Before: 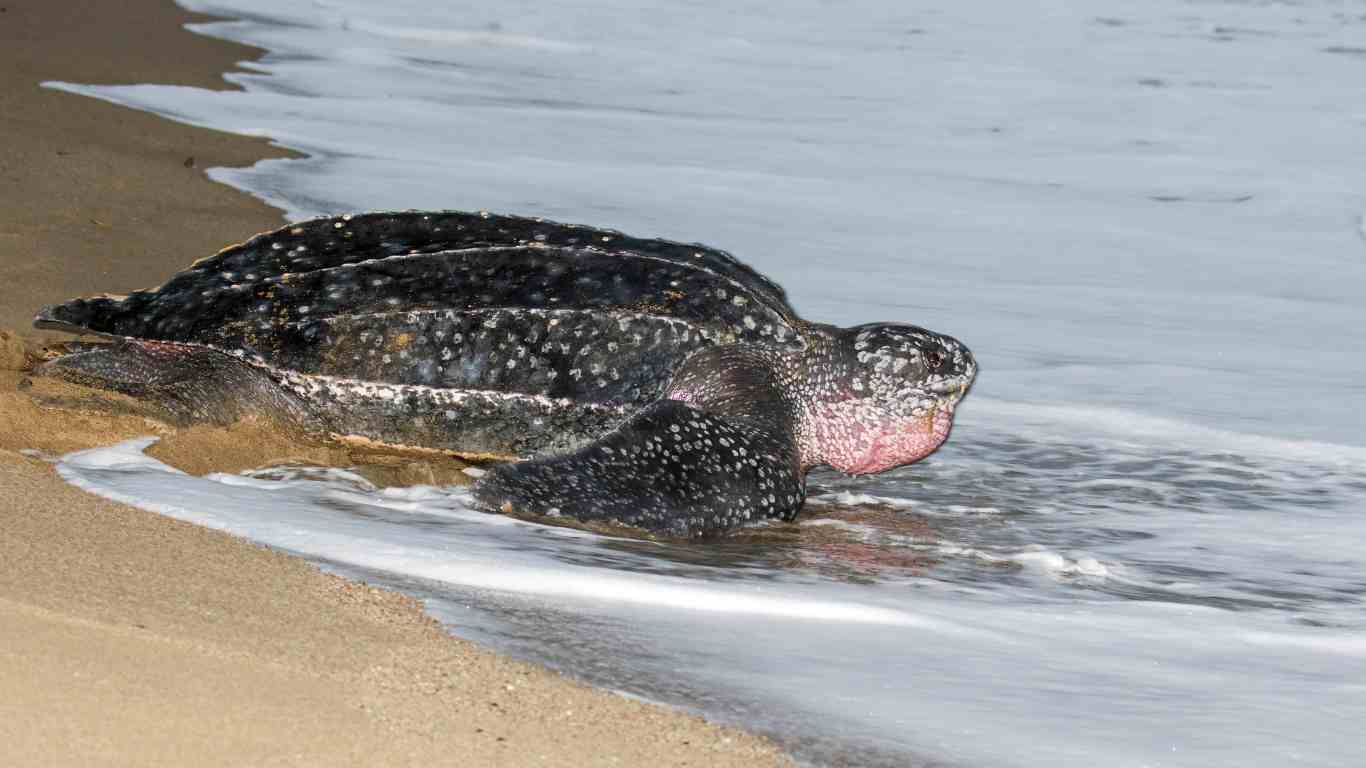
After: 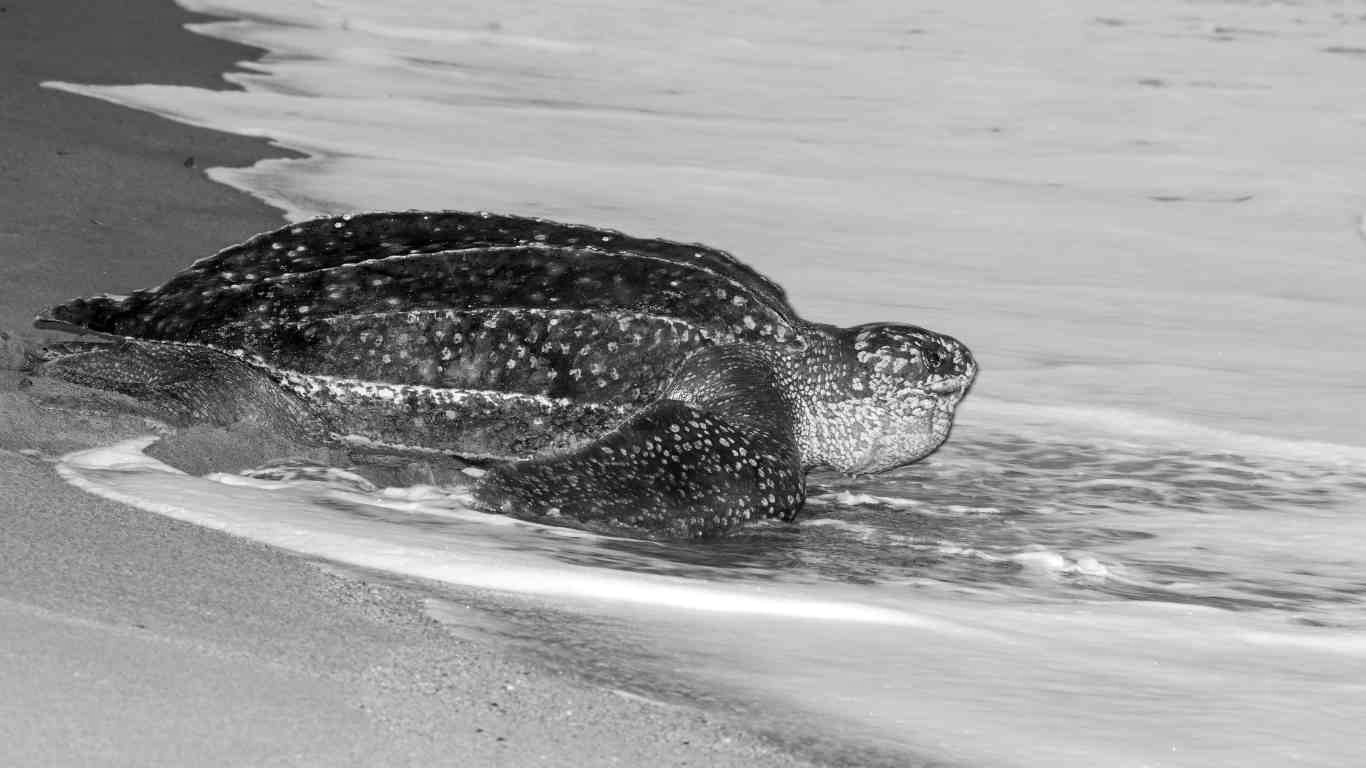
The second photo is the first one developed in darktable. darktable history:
color calibration: output gray [0.21, 0.42, 0.37, 0], illuminant as shot in camera, x 0.378, y 0.381, temperature 4101.1 K
